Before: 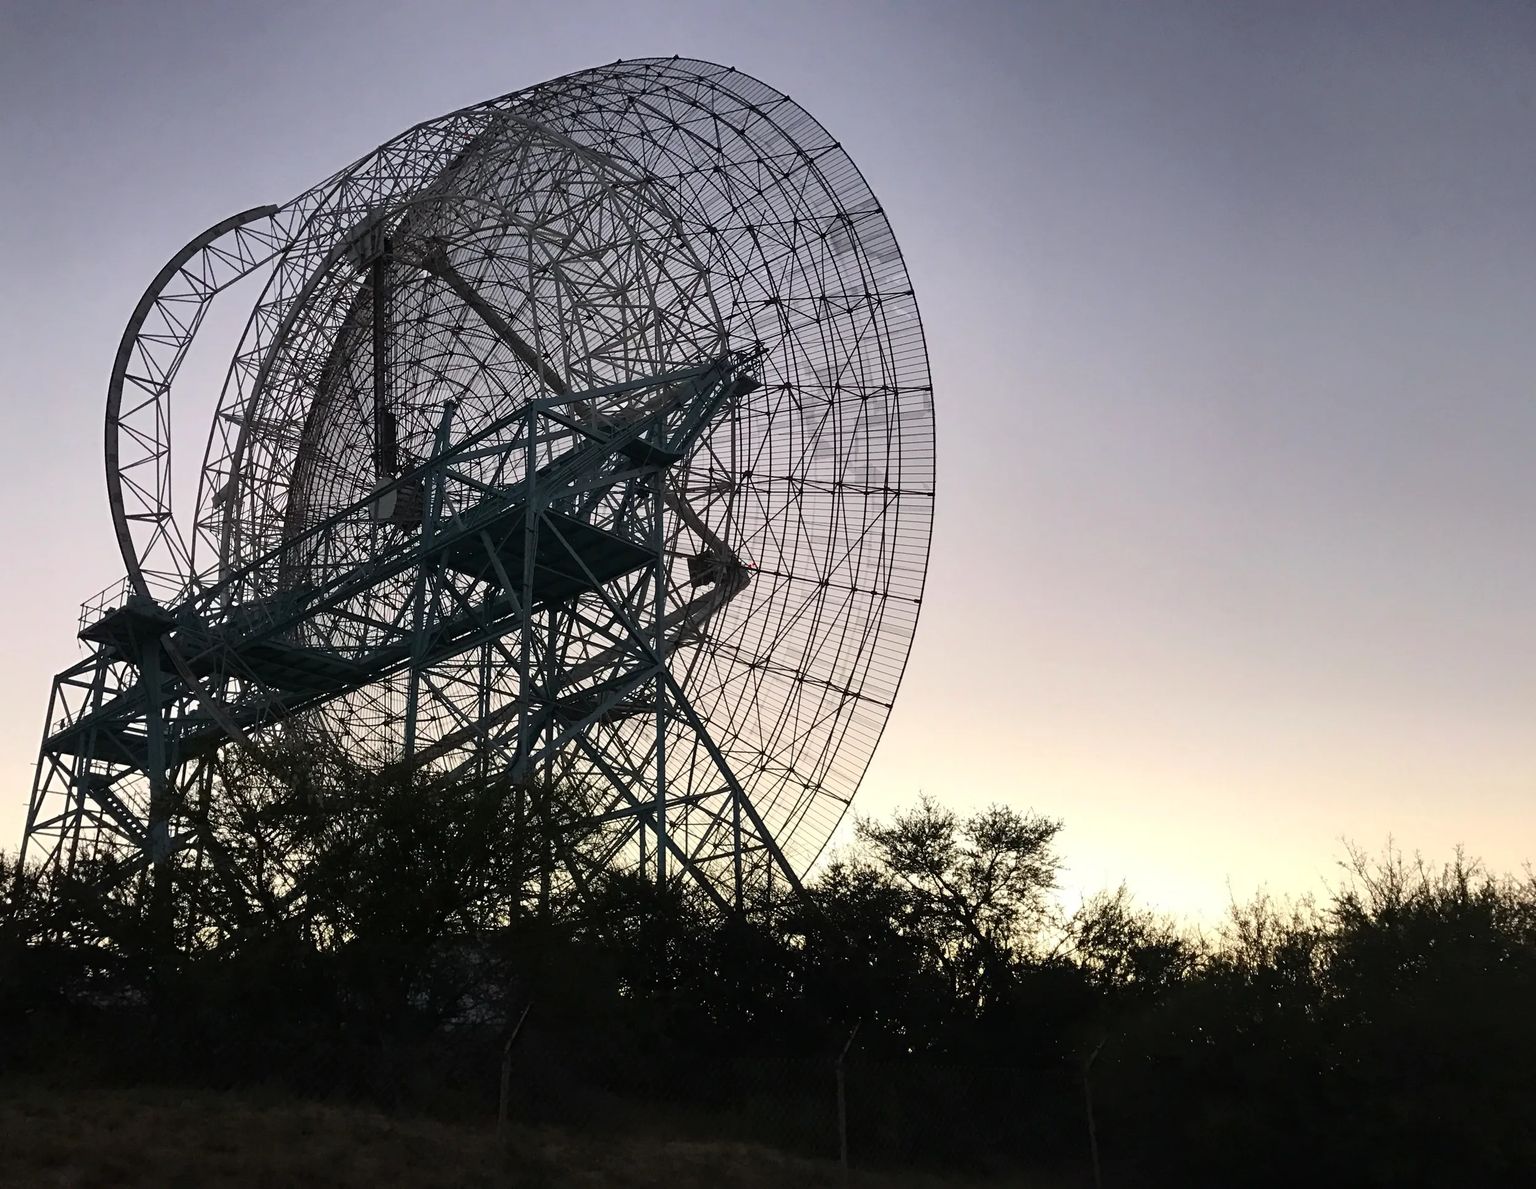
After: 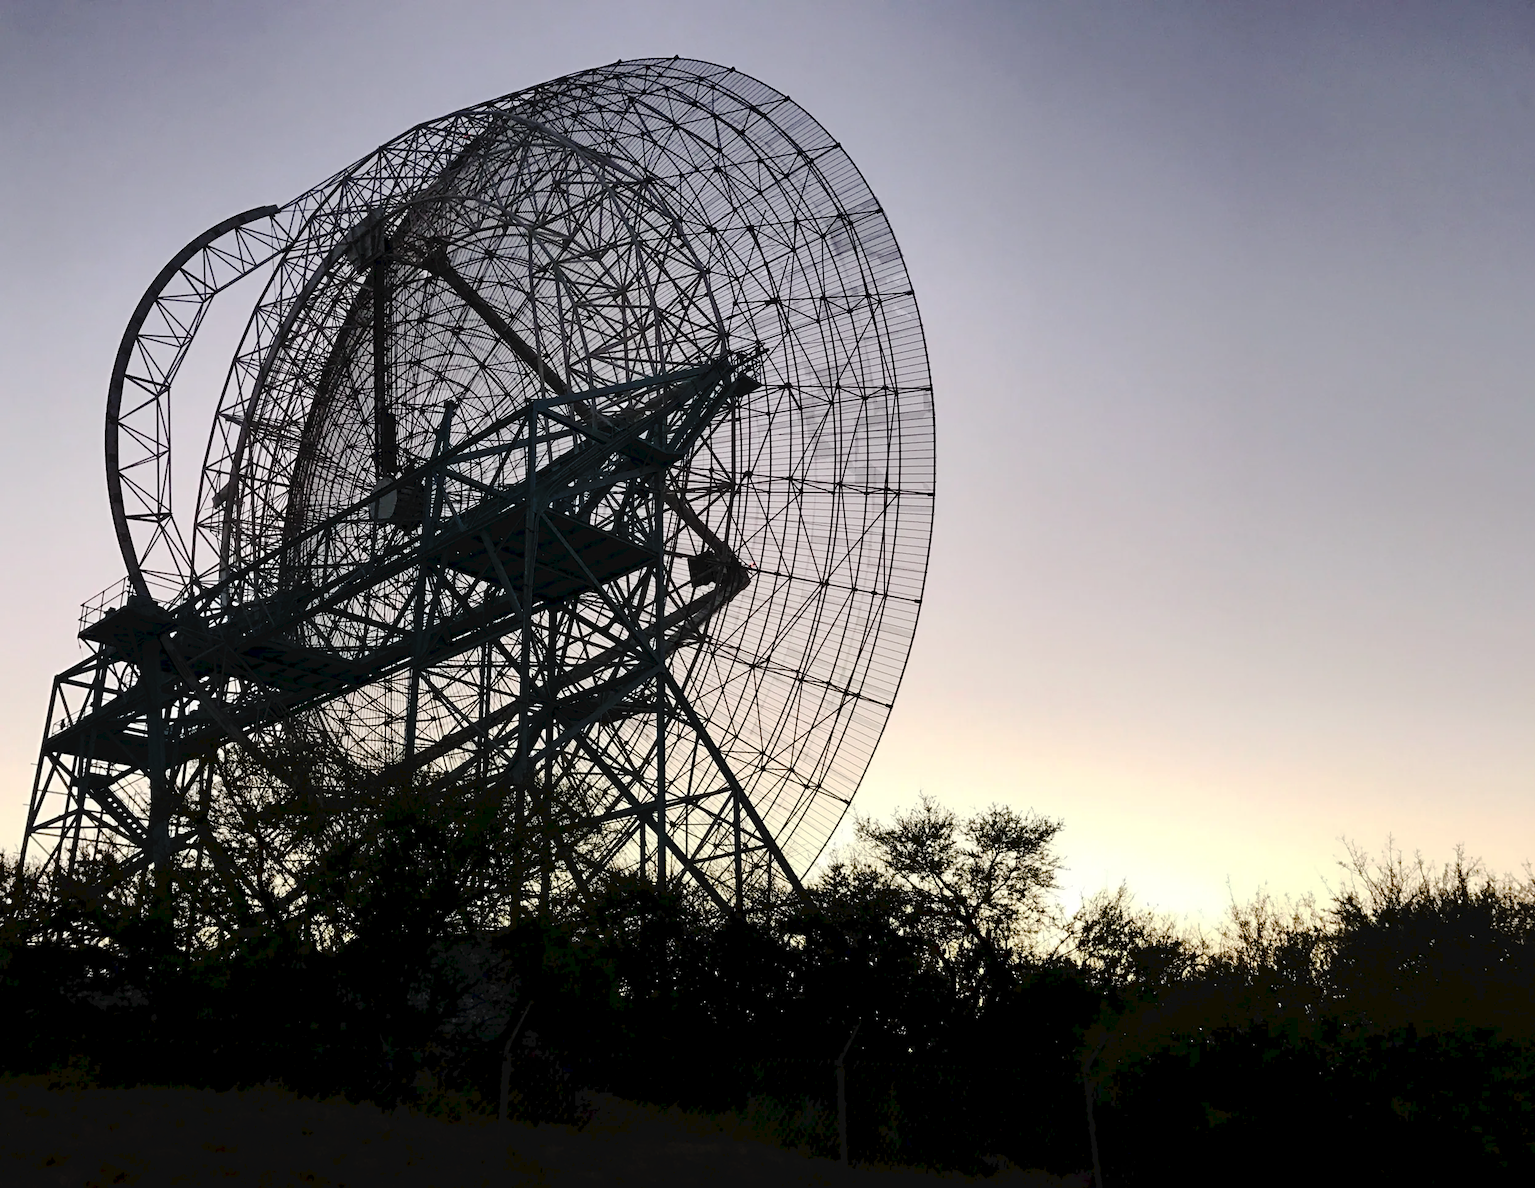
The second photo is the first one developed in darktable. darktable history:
shadows and highlights: radius 331.84, shadows 53.55, highlights -100, compress 94.63%, highlights color adjustment 73.23%, soften with gaussian
tone curve: curves: ch0 [(0, 0) (0.003, 0.041) (0.011, 0.042) (0.025, 0.041) (0.044, 0.043) (0.069, 0.048) (0.1, 0.059) (0.136, 0.079) (0.177, 0.107) (0.224, 0.152) (0.277, 0.235) (0.335, 0.331) (0.399, 0.427) (0.468, 0.512) (0.543, 0.595) (0.623, 0.668) (0.709, 0.736) (0.801, 0.813) (0.898, 0.891) (1, 1)], preserve colors none
exposure: black level correction 0.004, exposure 0.014 EV, compensate highlight preservation false
